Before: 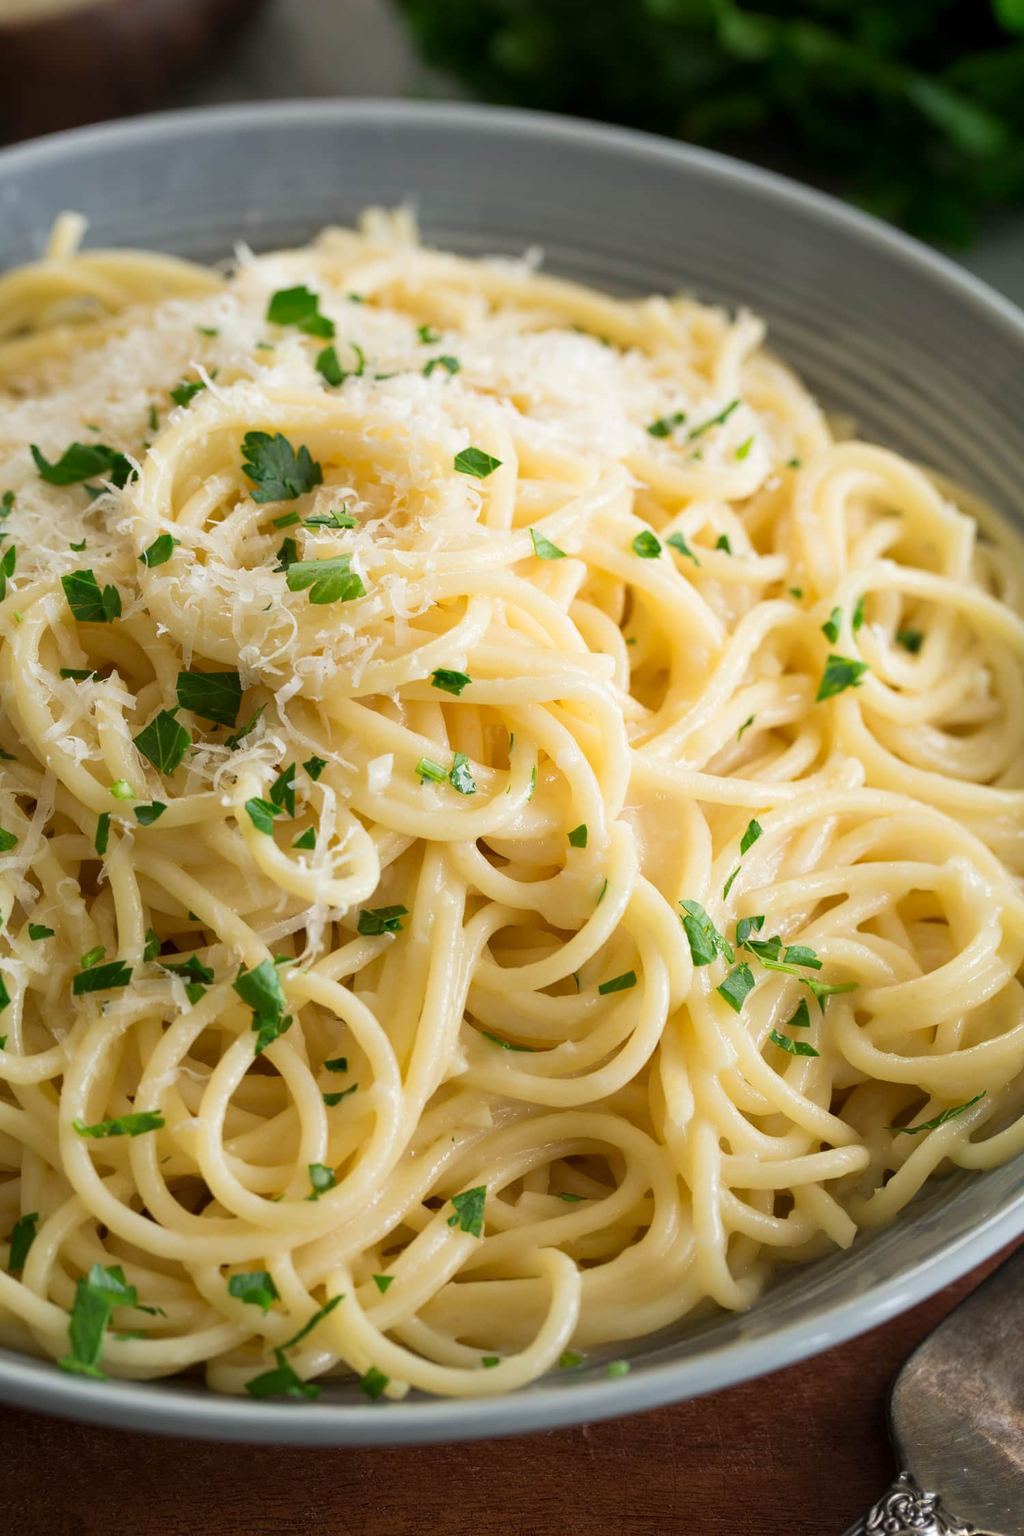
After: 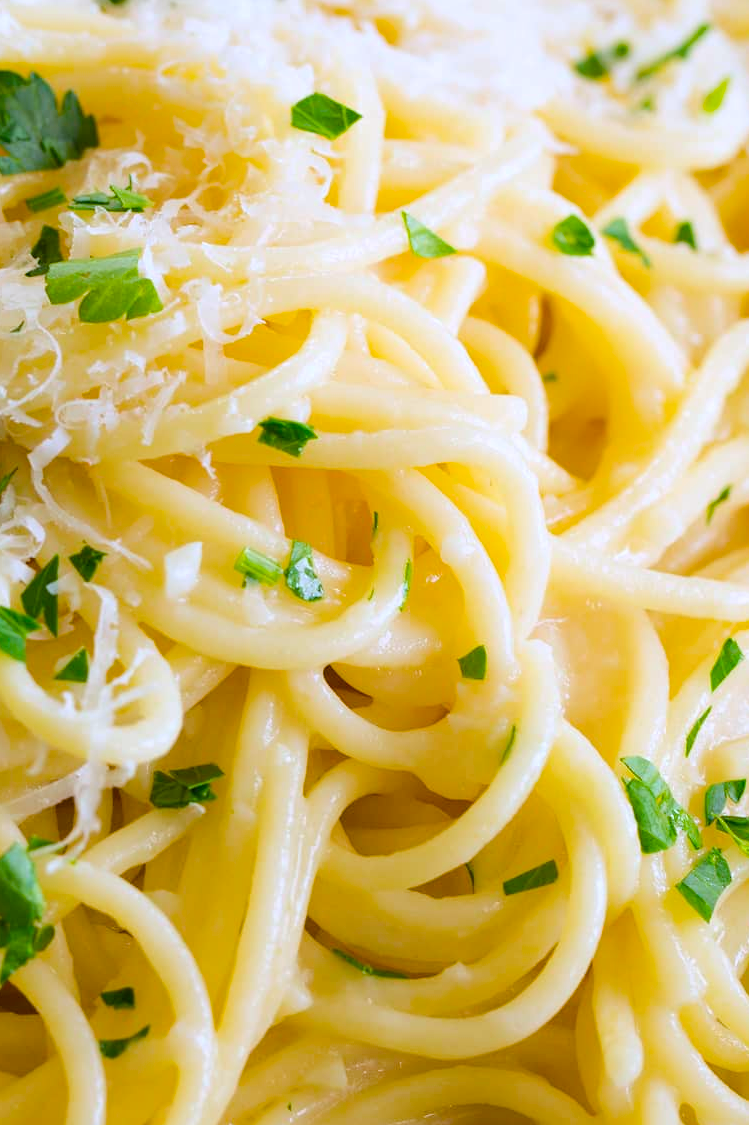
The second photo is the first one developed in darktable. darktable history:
color balance rgb: perceptual saturation grading › global saturation 25%, perceptual brilliance grading › mid-tones 10%, perceptual brilliance grading › shadows 15%, global vibrance 20%
white balance: red 0.967, blue 1.119, emerald 0.756
crop: left 25%, top 25%, right 25%, bottom 25%
